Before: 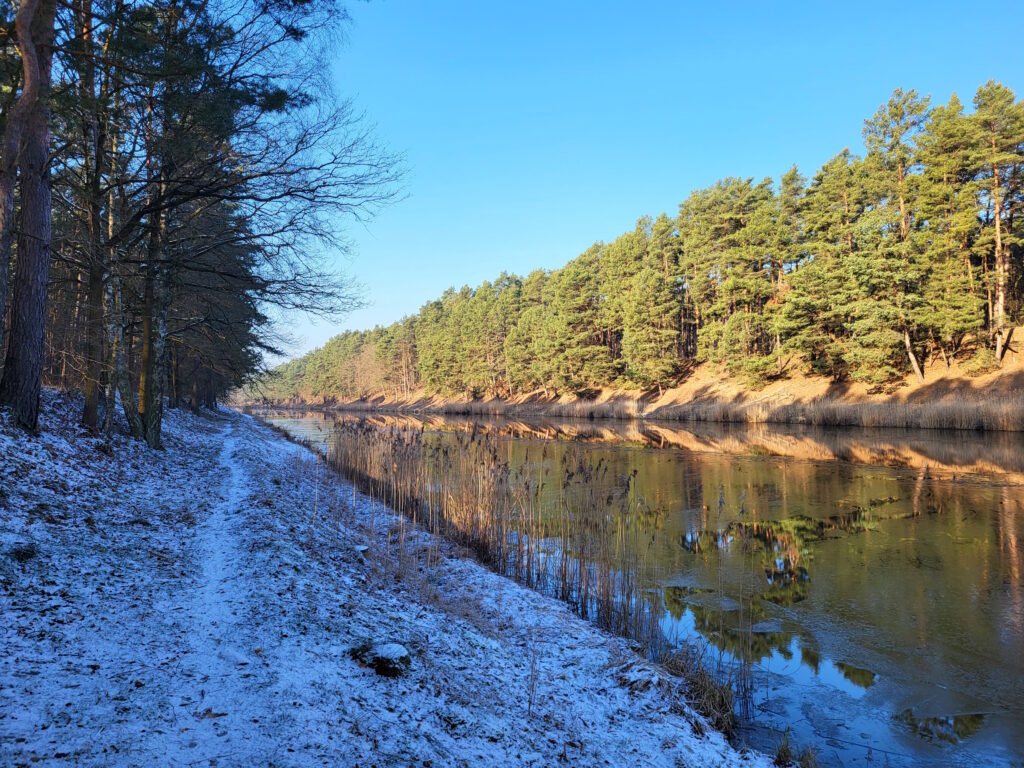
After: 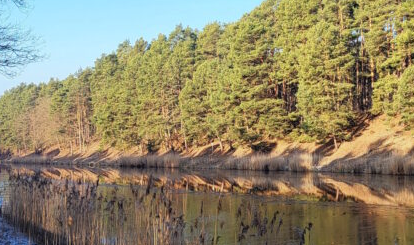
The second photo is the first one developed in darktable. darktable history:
graduated density: rotation -180°, offset 27.42
crop: left 31.751%, top 32.172%, right 27.8%, bottom 35.83%
